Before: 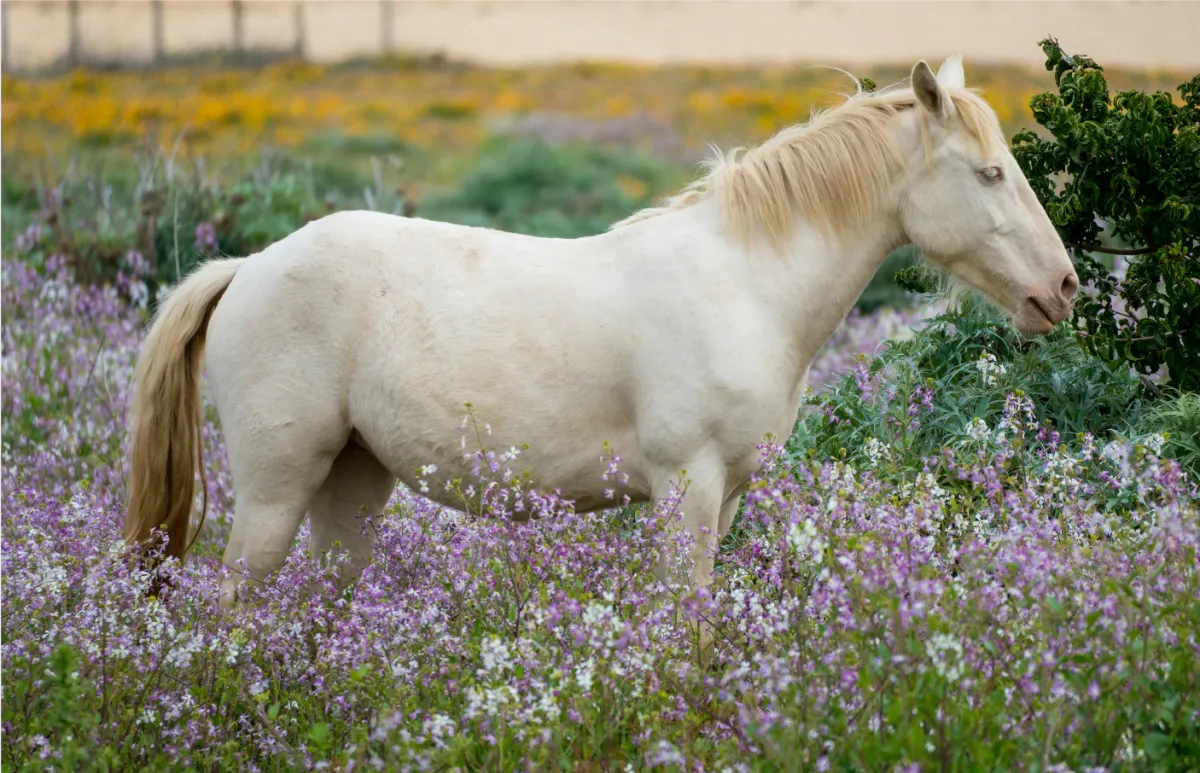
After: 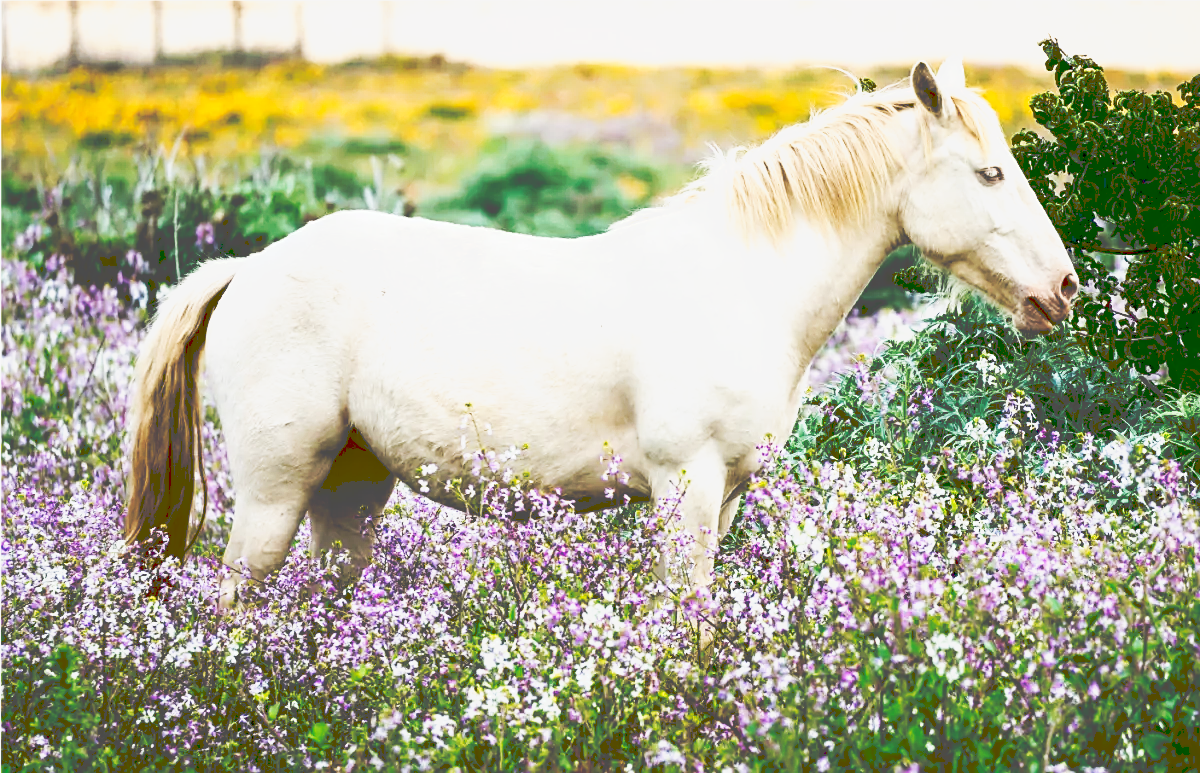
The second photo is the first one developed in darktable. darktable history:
sharpen: on, module defaults
contrast brightness saturation: contrast 0.199, brightness -0.105, saturation 0.102
tone curve: curves: ch0 [(0, 0) (0.003, 0.279) (0.011, 0.287) (0.025, 0.295) (0.044, 0.304) (0.069, 0.316) (0.1, 0.319) (0.136, 0.316) (0.177, 0.32) (0.224, 0.359) (0.277, 0.421) (0.335, 0.511) (0.399, 0.639) (0.468, 0.734) (0.543, 0.827) (0.623, 0.89) (0.709, 0.944) (0.801, 0.965) (0.898, 0.968) (1, 1)], preserve colors none
